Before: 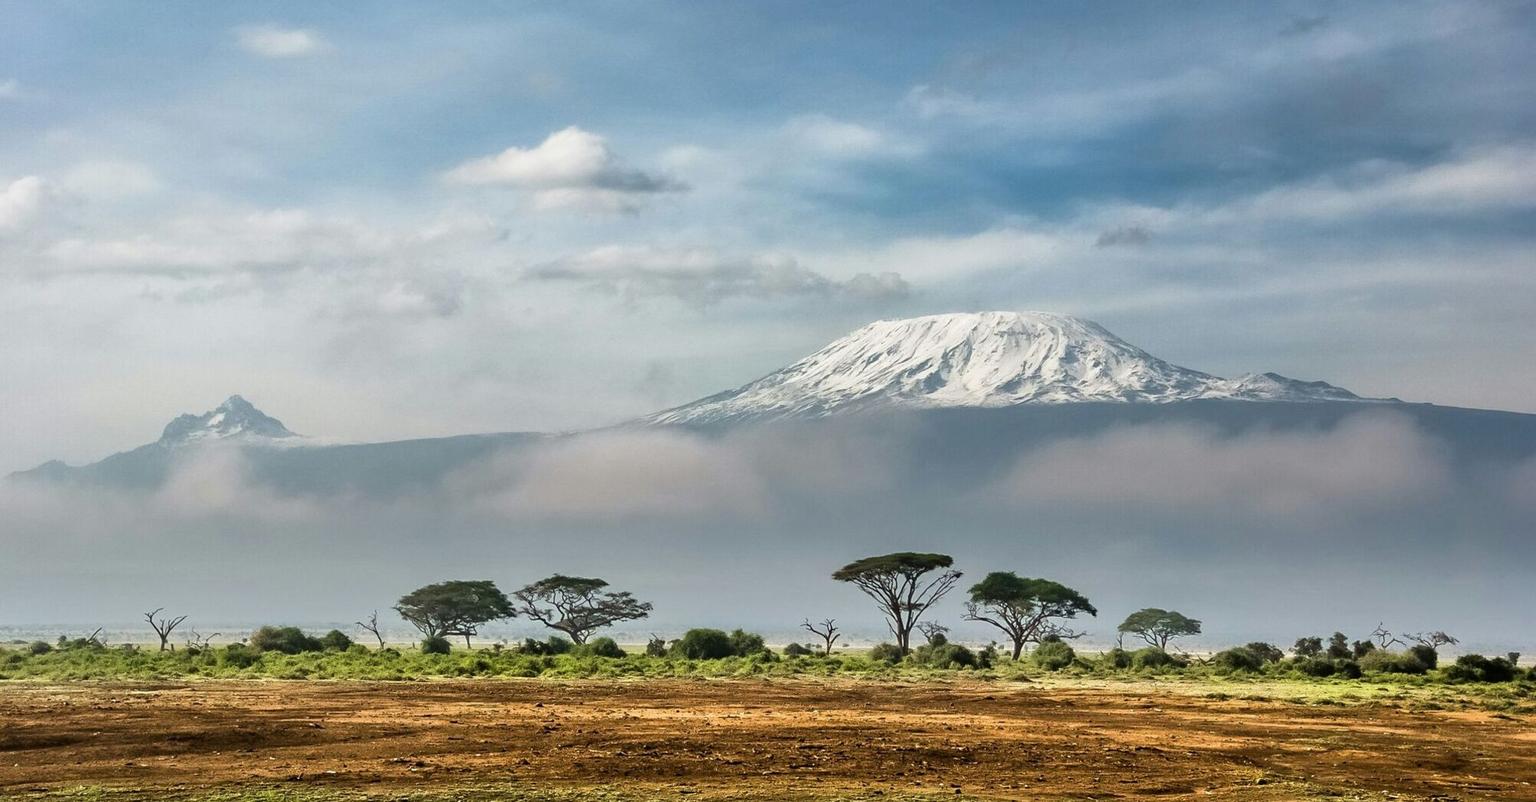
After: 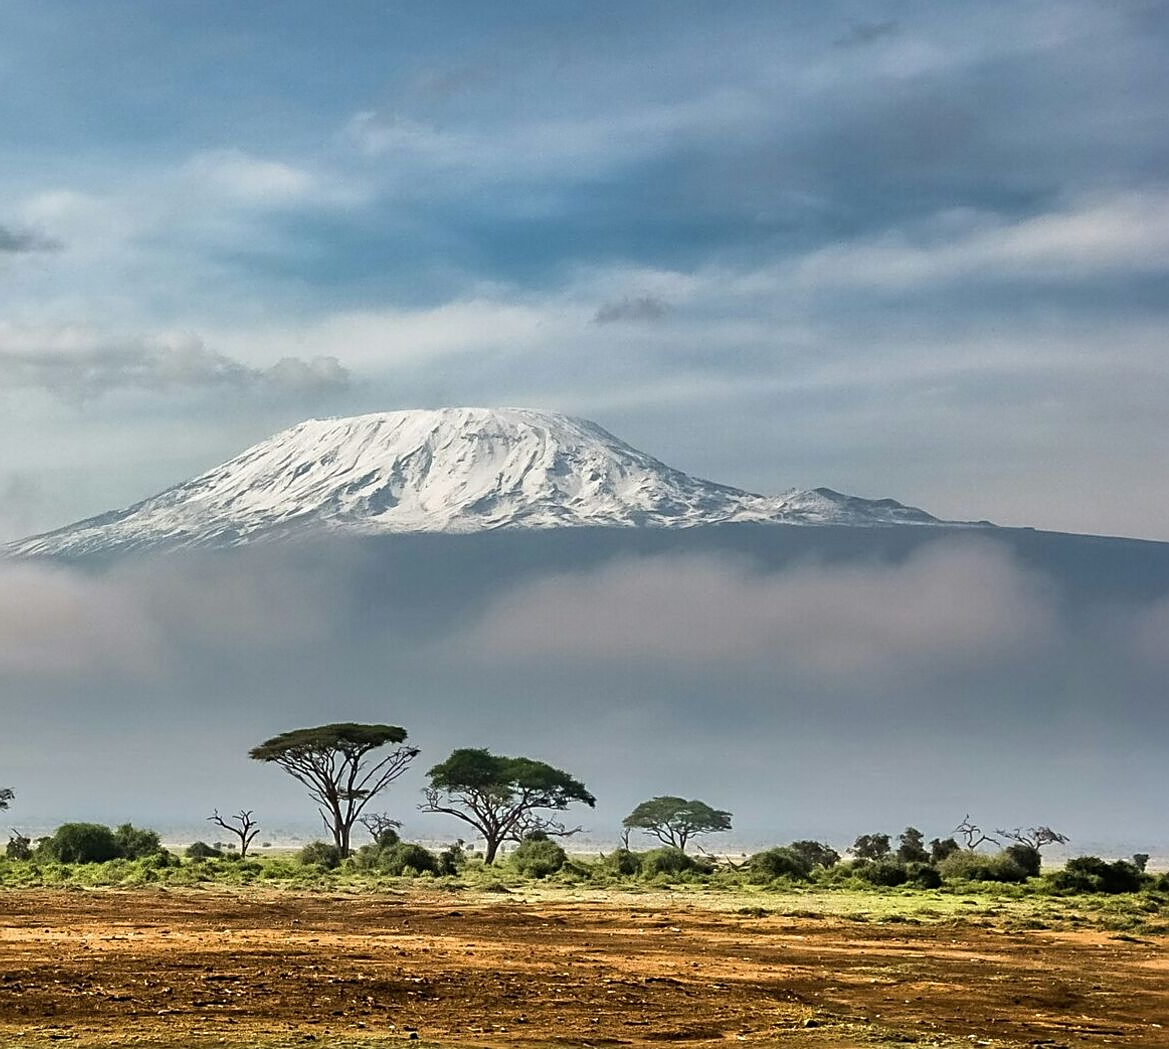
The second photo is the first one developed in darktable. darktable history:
crop: left 41.802%
sharpen: on, module defaults
